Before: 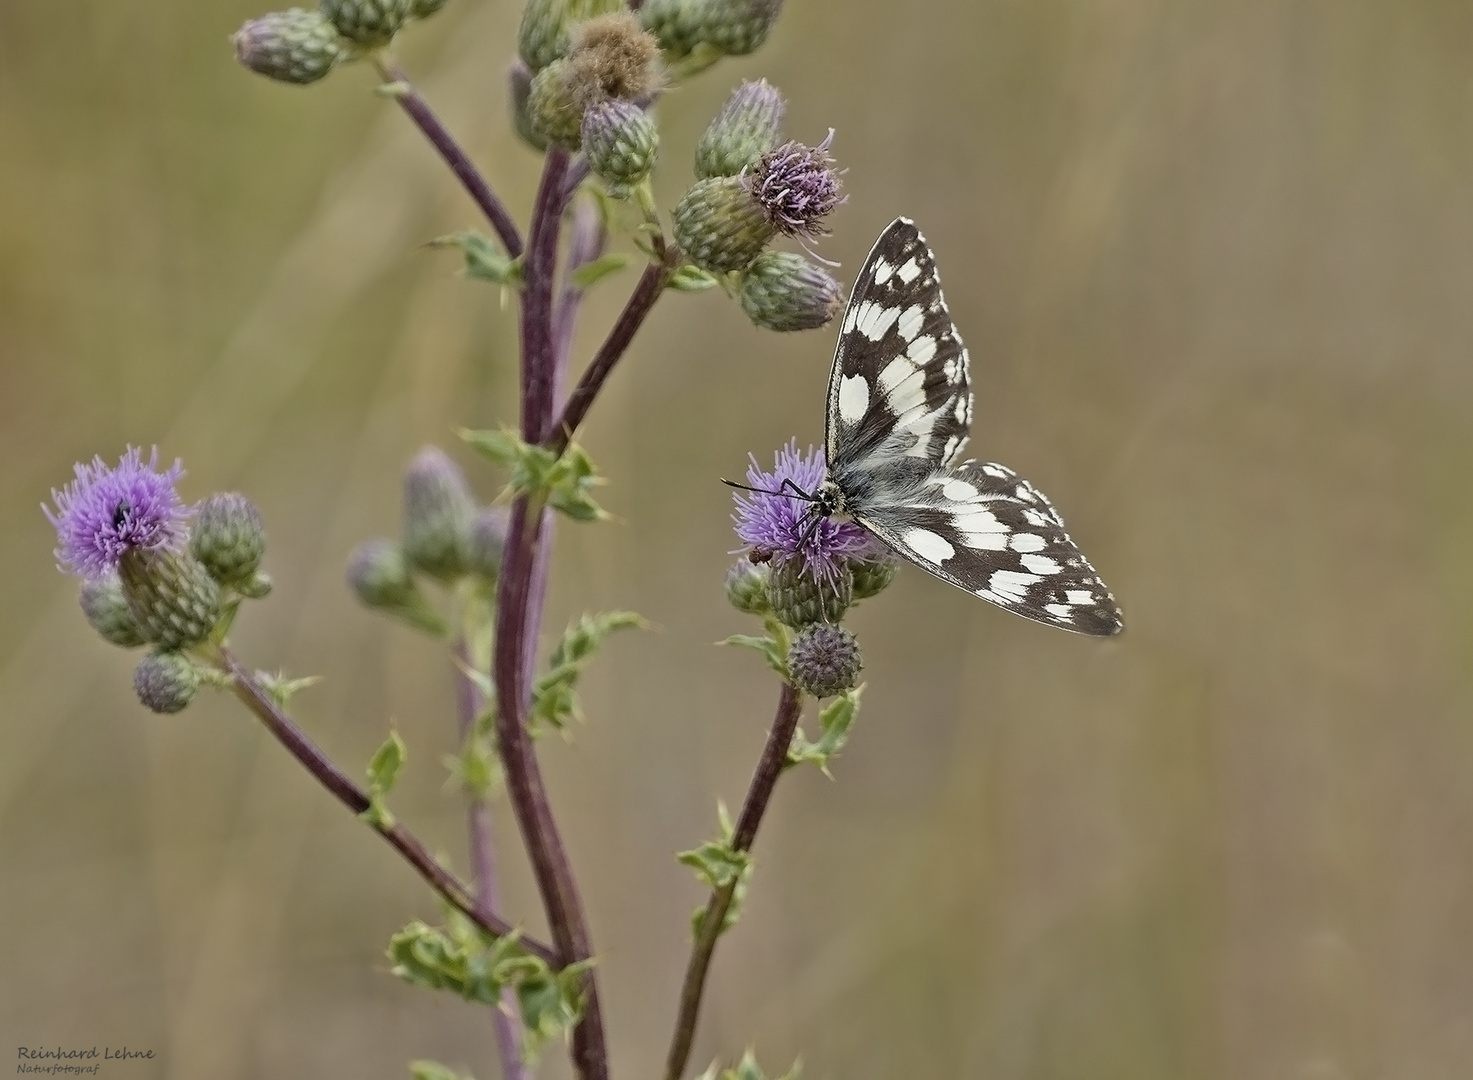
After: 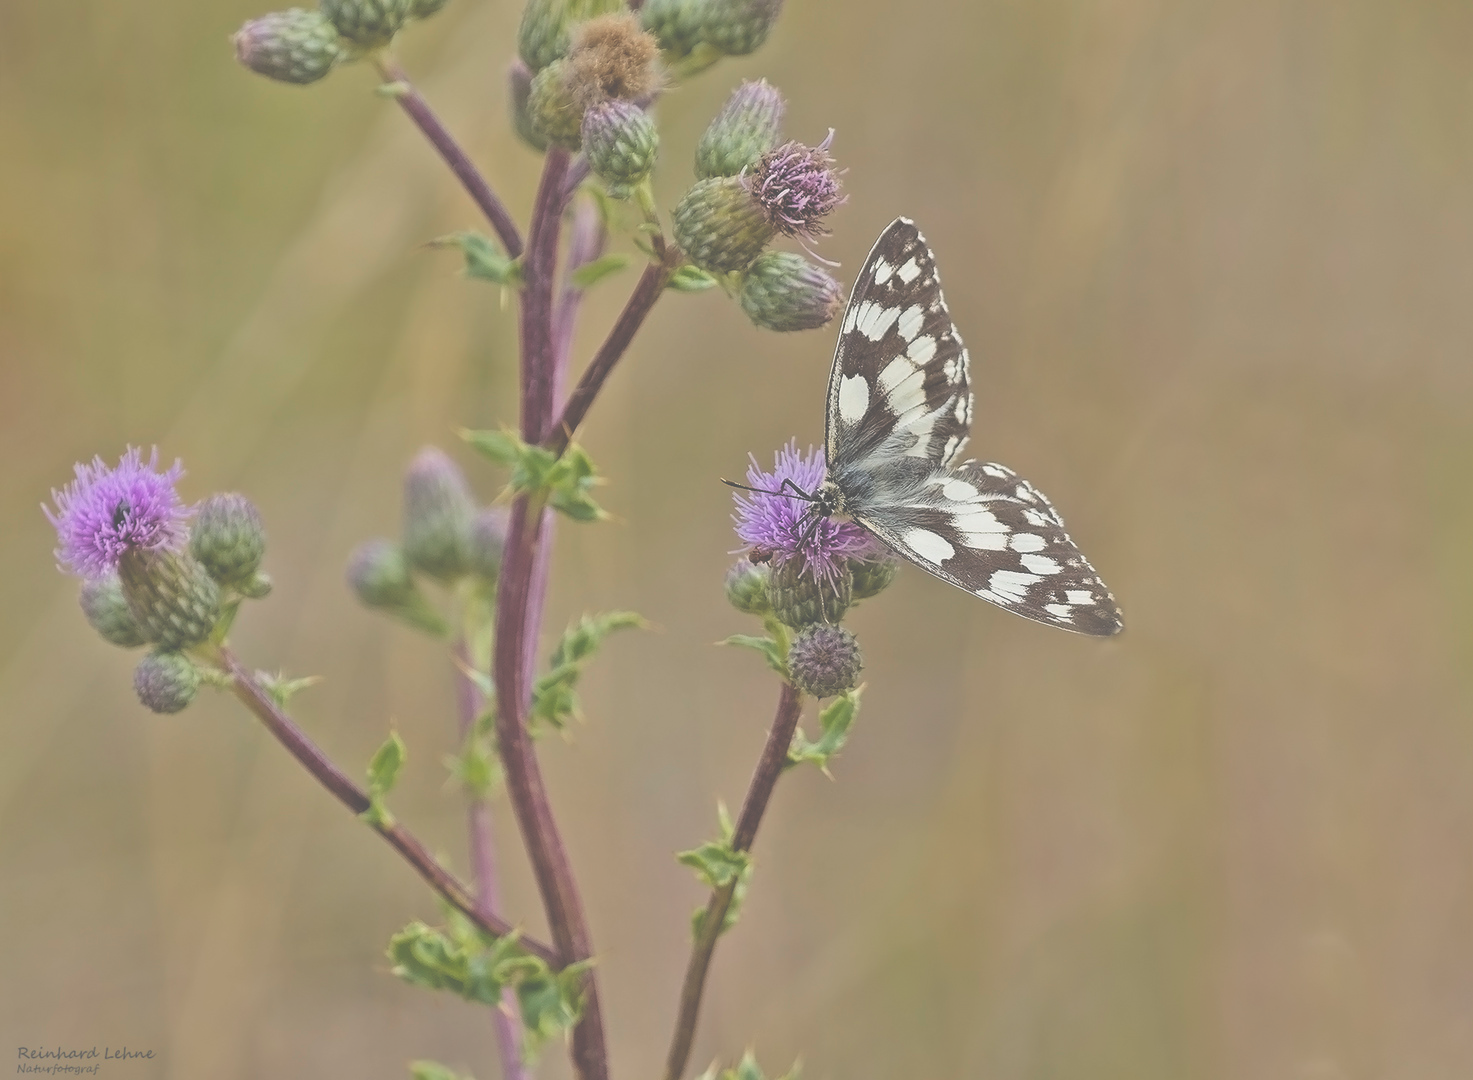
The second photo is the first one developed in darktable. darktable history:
lowpass: radius 0.1, contrast 0.85, saturation 1.1, unbound 0
exposure: black level correction -0.062, exposure -0.05 EV, compensate highlight preservation false
rgb levels: levels [[0.013, 0.434, 0.89], [0, 0.5, 1], [0, 0.5, 1]]
